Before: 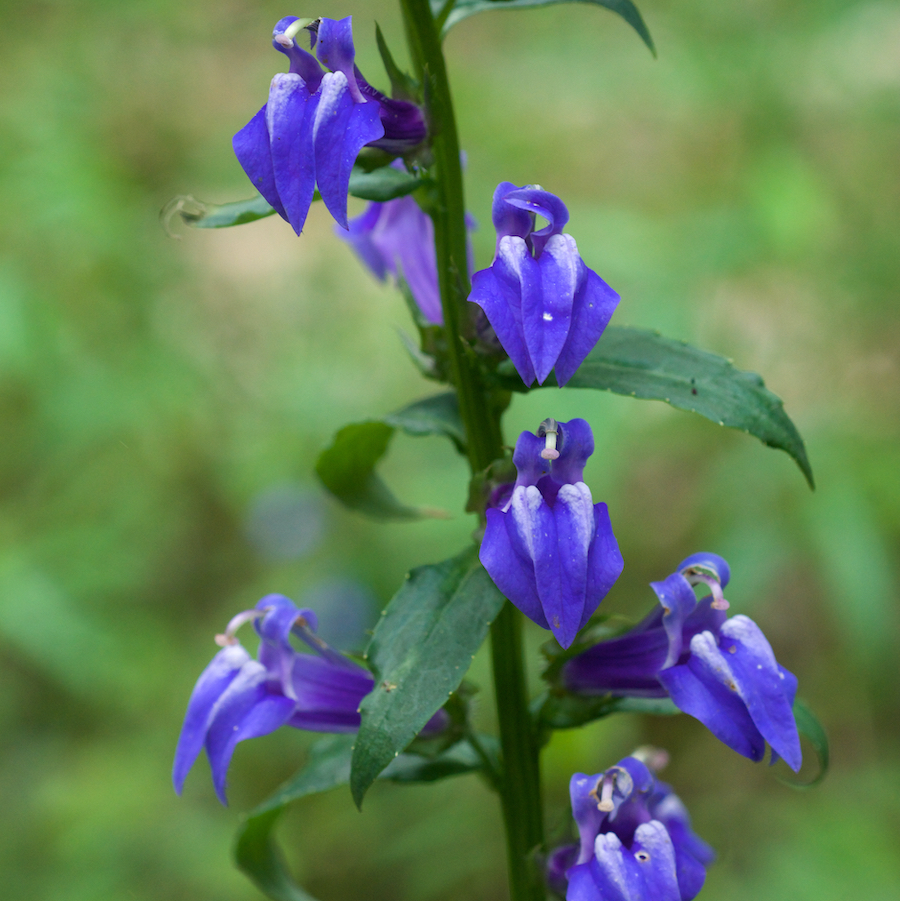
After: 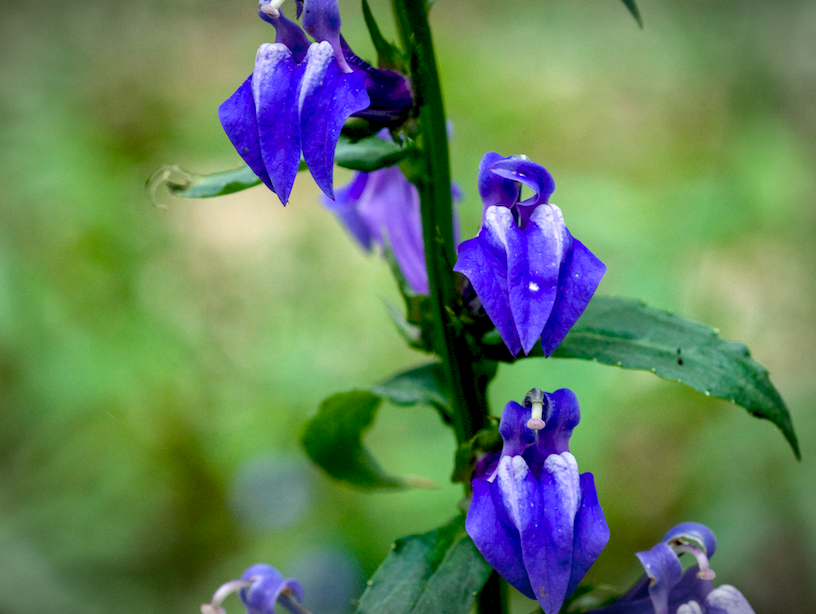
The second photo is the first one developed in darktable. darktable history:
exposure: black level correction 0.031, exposure 0.315 EV, compensate highlight preservation false
crop: left 1.558%, top 3.373%, right 7.728%, bottom 28.41%
vignetting: automatic ratio true, unbound false
local contrast: on, module defaults
